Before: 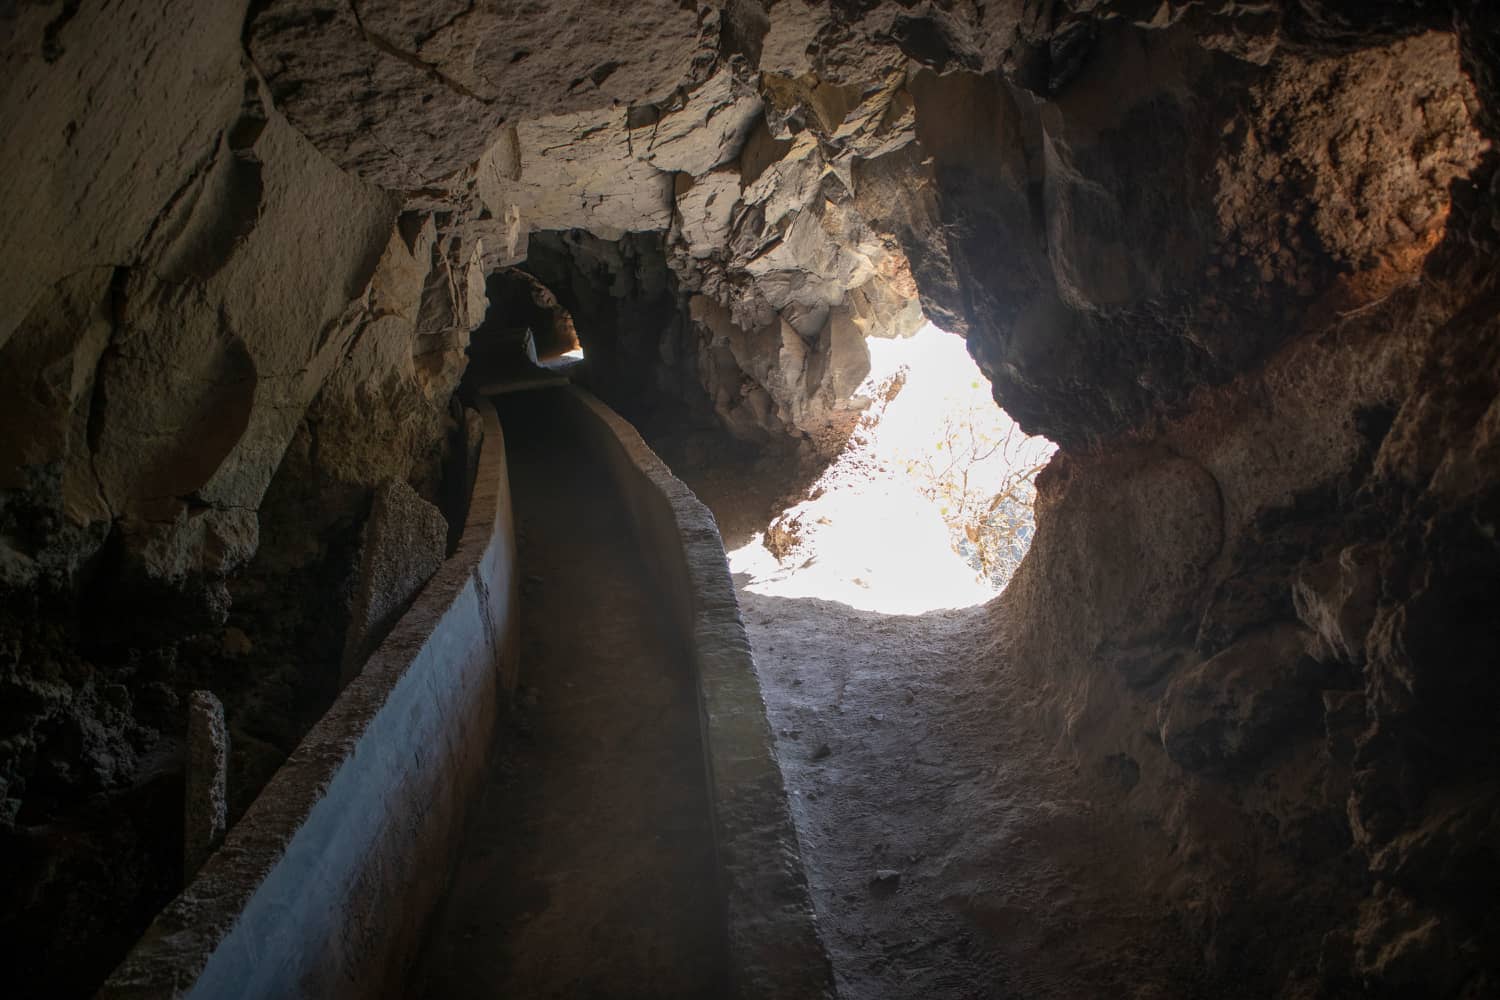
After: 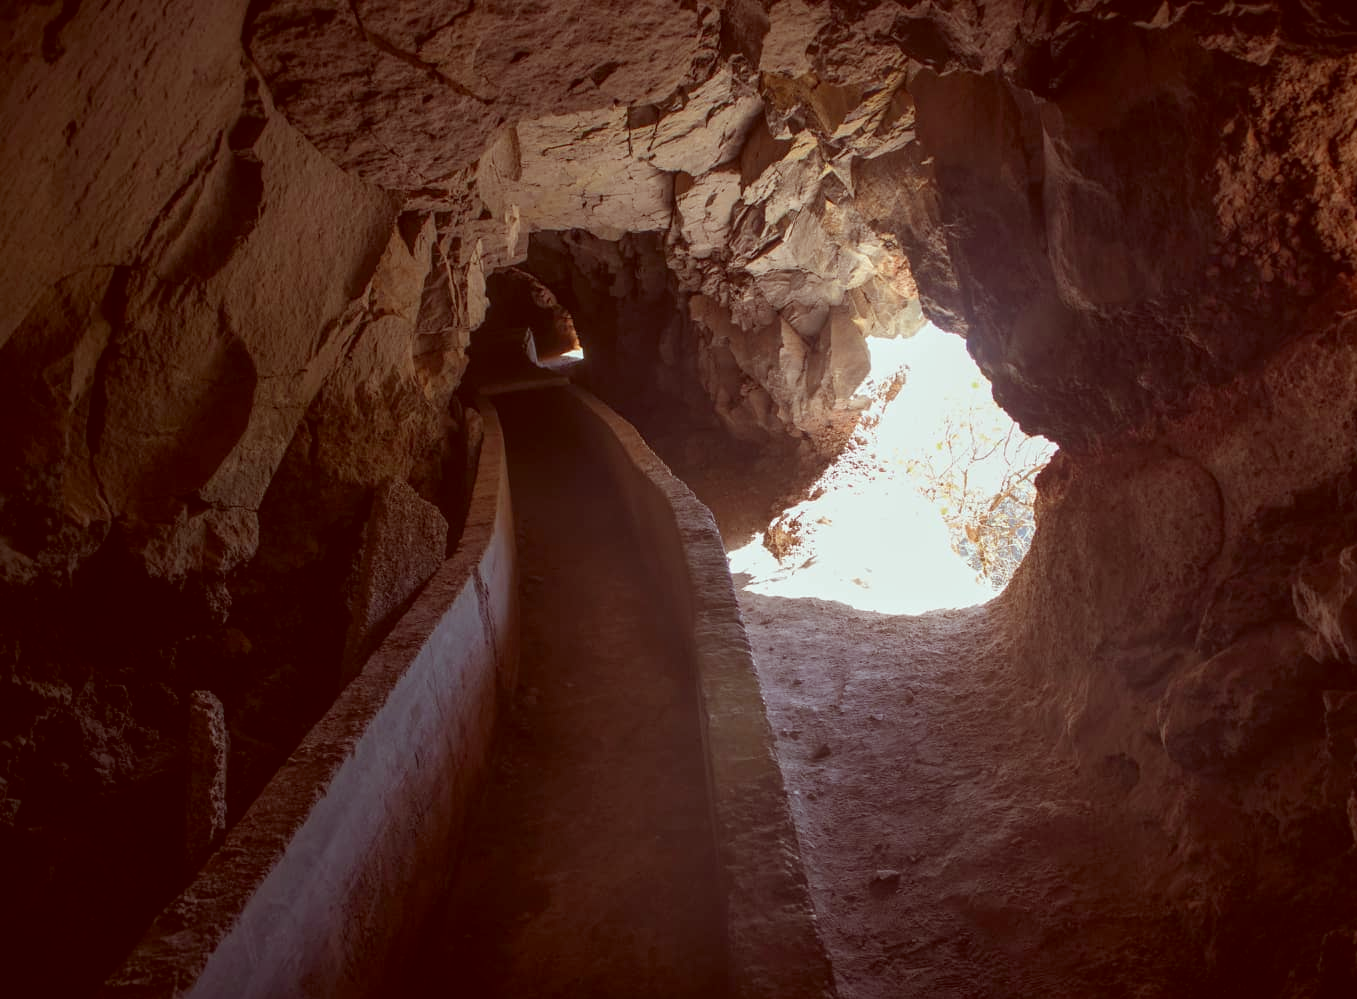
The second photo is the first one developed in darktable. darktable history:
color correction: highlights a* -6.98, highlights b* -0.212, shadows a* 20.55, shadows b* 12.17
crop: right 9.499%, bottom 0.031%
